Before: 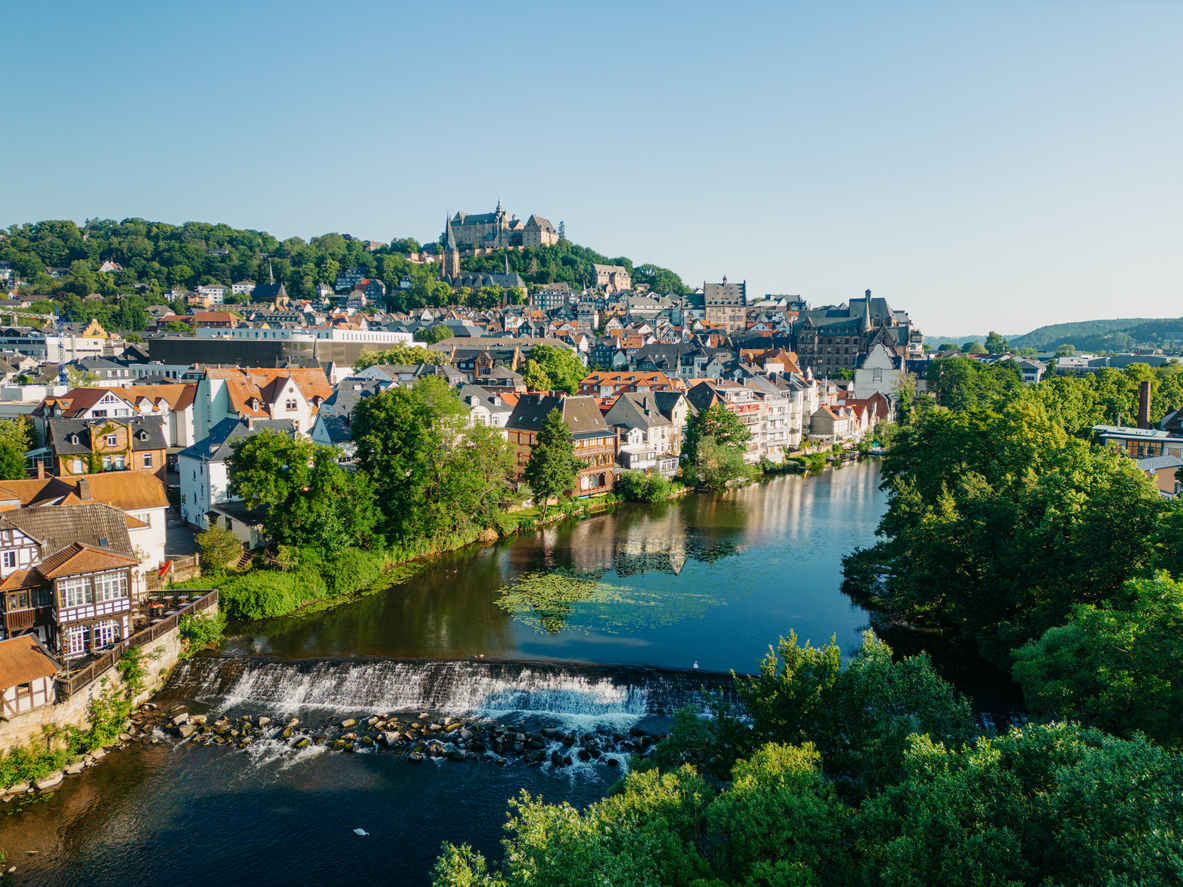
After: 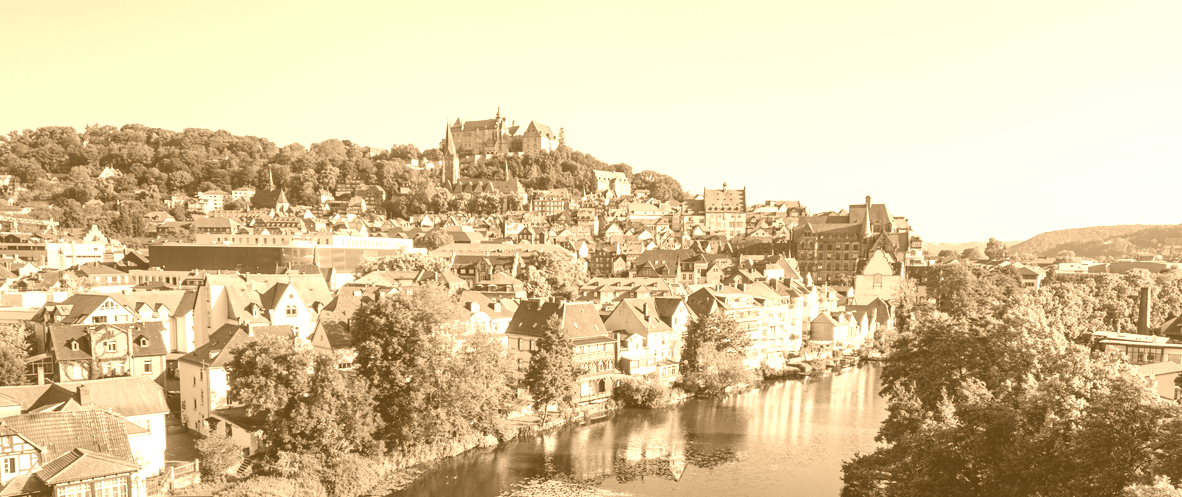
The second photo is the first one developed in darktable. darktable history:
crop and rotate: top 10.605%, bottom 33.274%
colorize: hue 28.8°, source mix 100%
